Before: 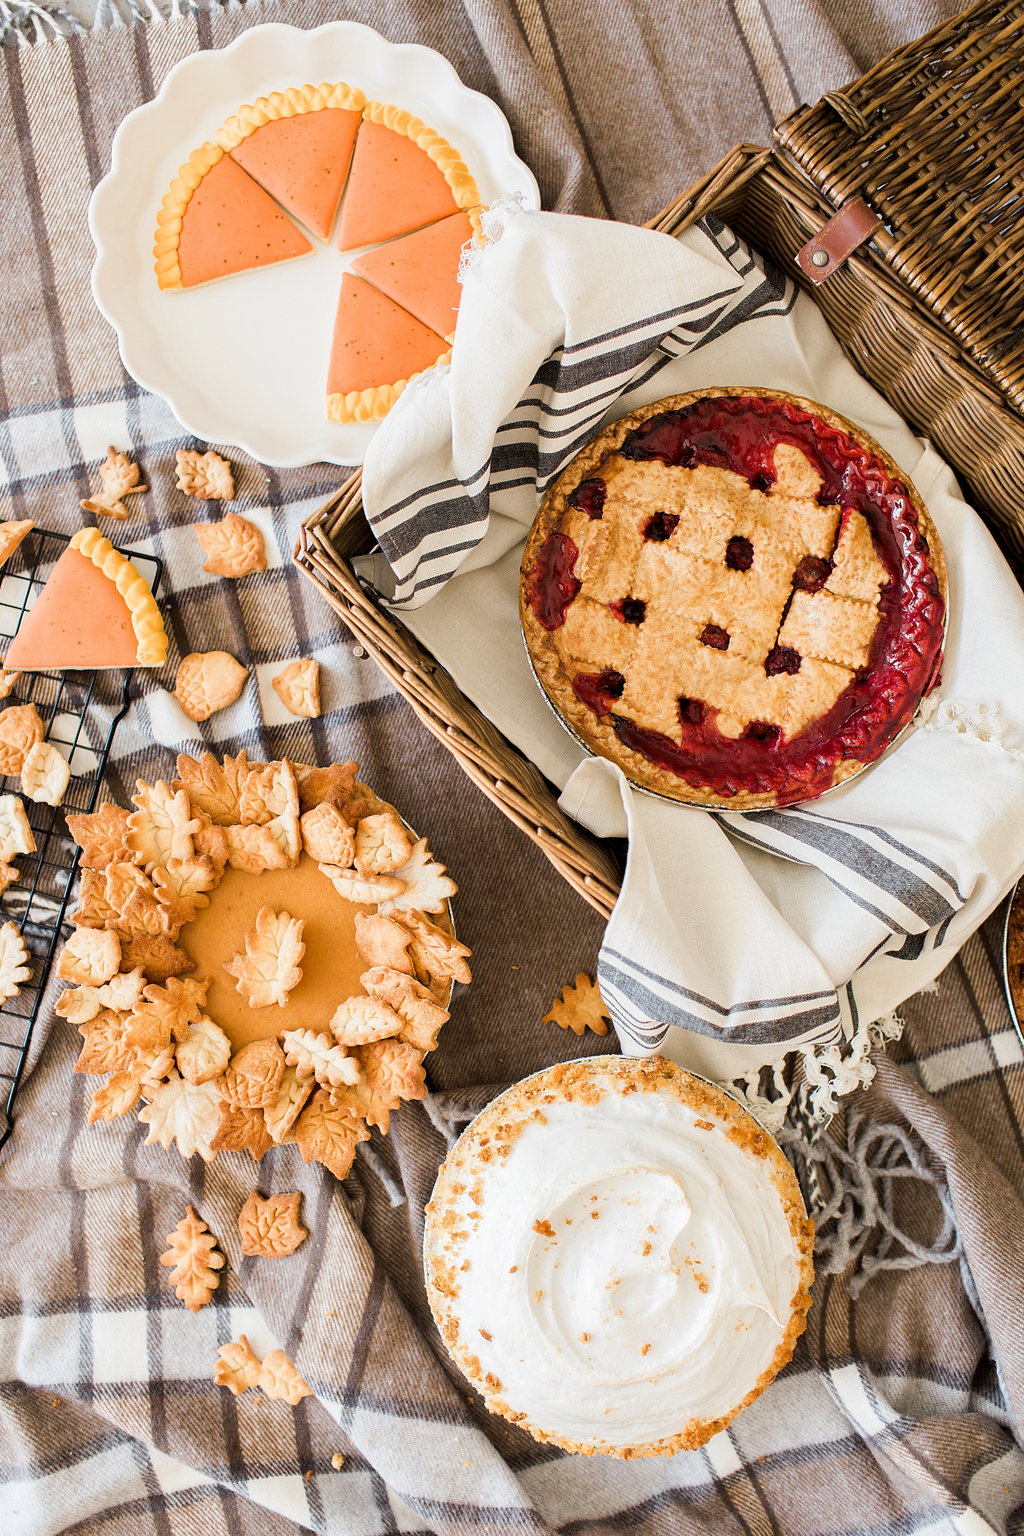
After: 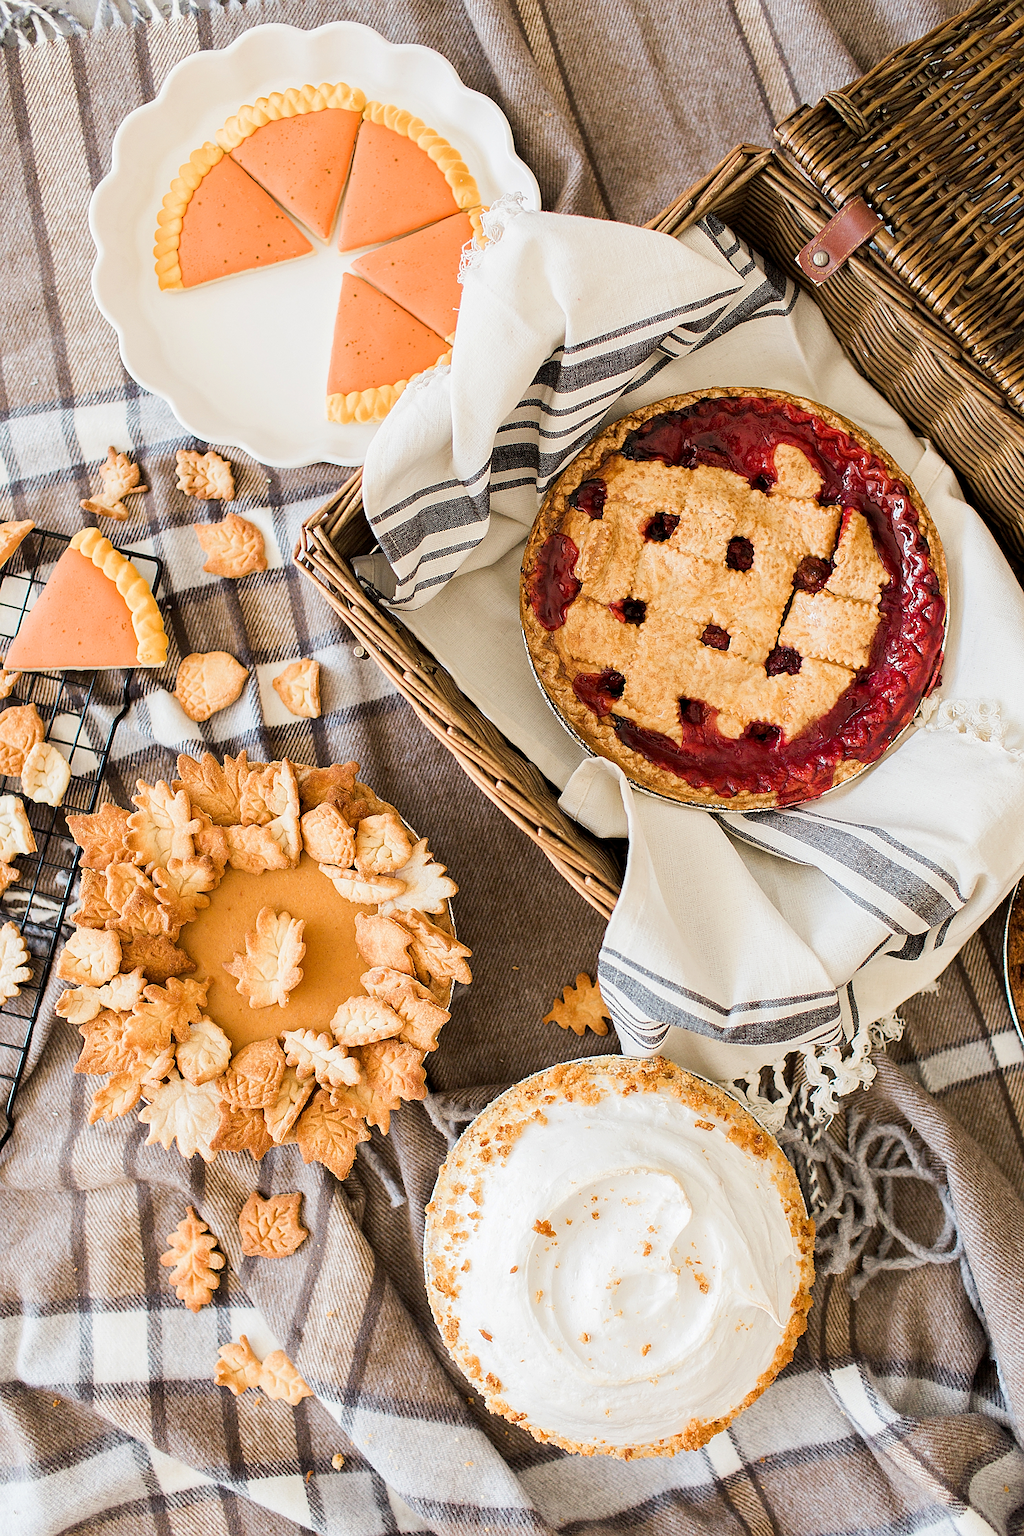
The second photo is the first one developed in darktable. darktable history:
tone equalizer: smoothing diameter 24.85%, edges refinement/feathering 11.1, preserve details guided filter
sharpen: on, module defaults
